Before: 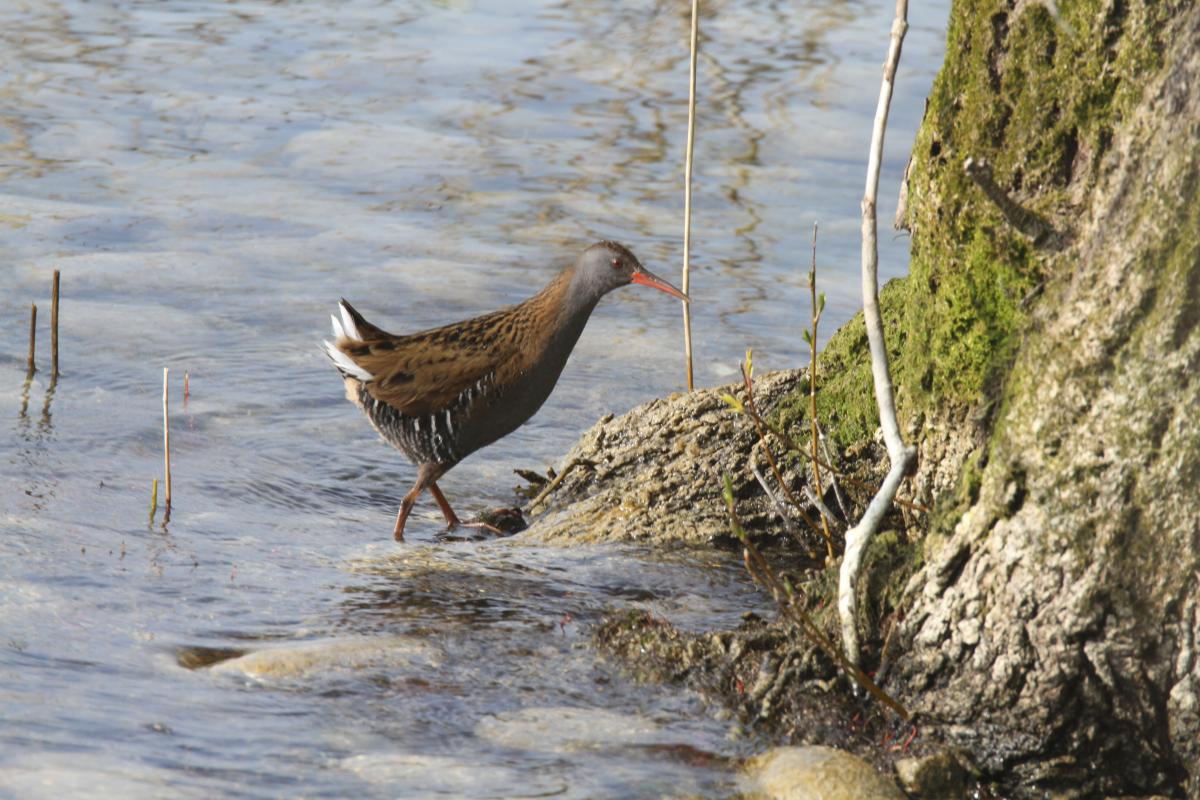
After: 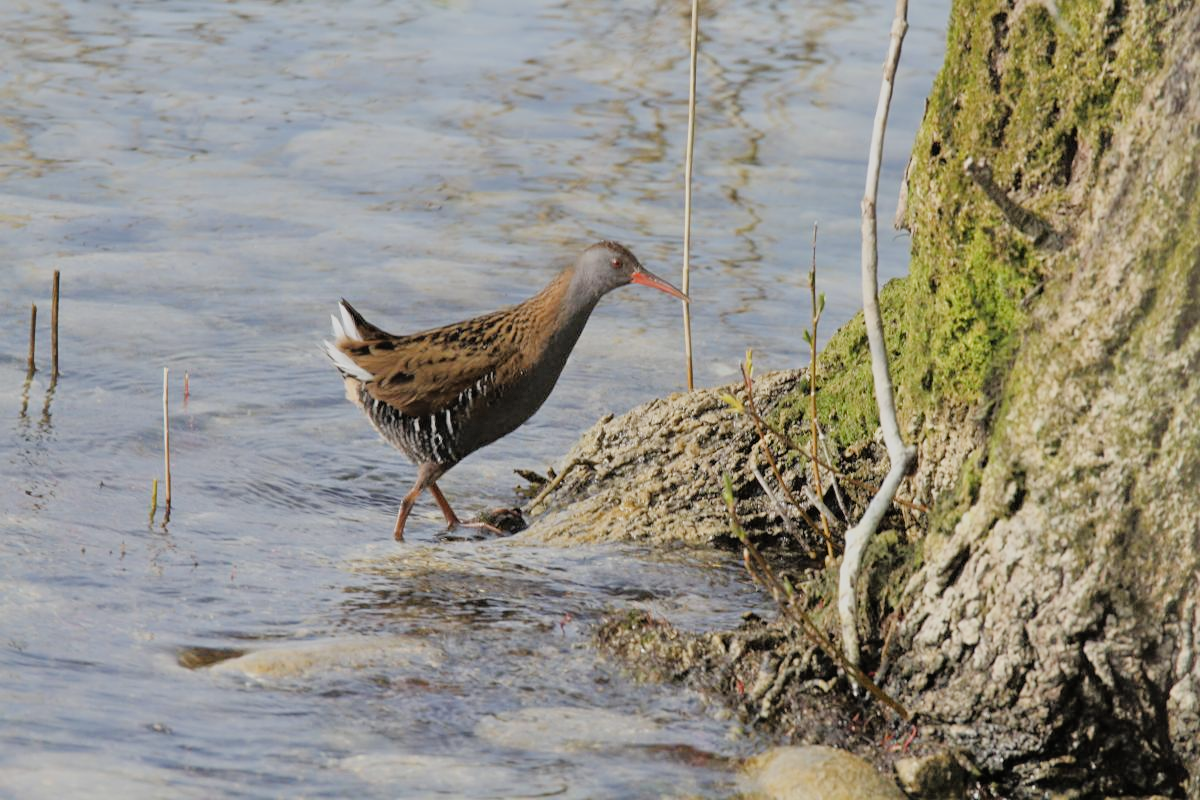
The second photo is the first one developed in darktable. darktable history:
sharpen: amount 0.2
tone equalizer: -8 EV 0.001 EV, -7 EV -0.004 EV, -6 EV 0.009 EV, -5 EV 0.032 EV, -4 EV 0.276 EV, -3 EV 0.644 EV, -2 EV 0.584 EV, -1 EV 0.187 EV, +0 EV 0.024 EV
filmic rgb: black relative exposure -7.65 EV, white relative exposure 4.56 EV, hardness 3.61
